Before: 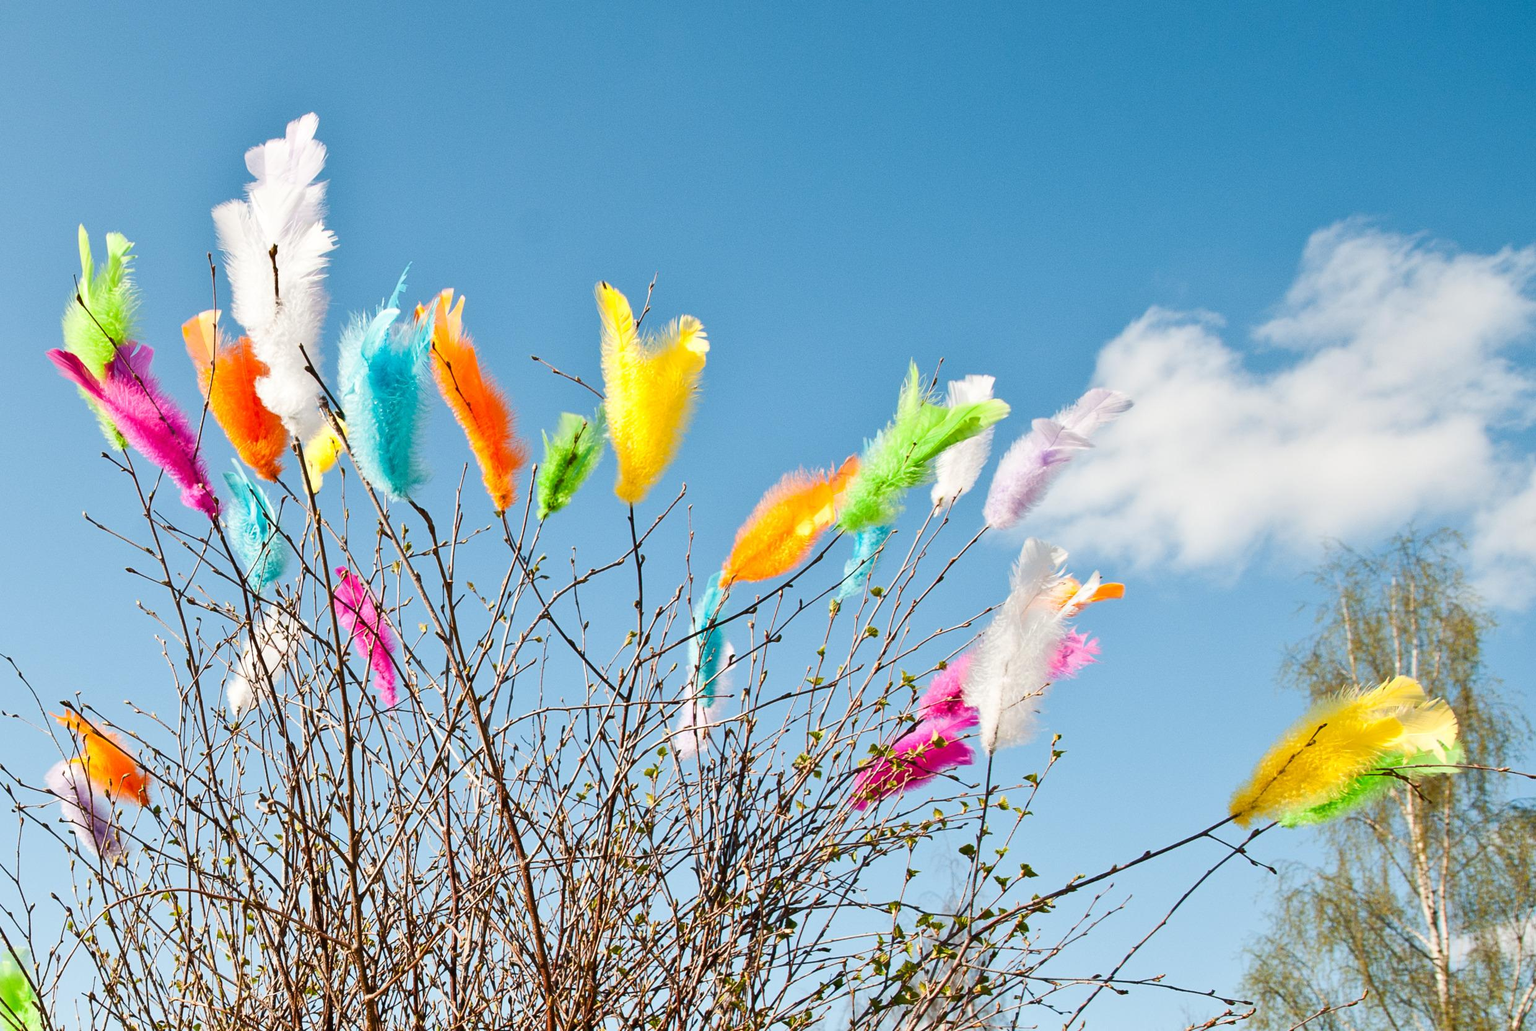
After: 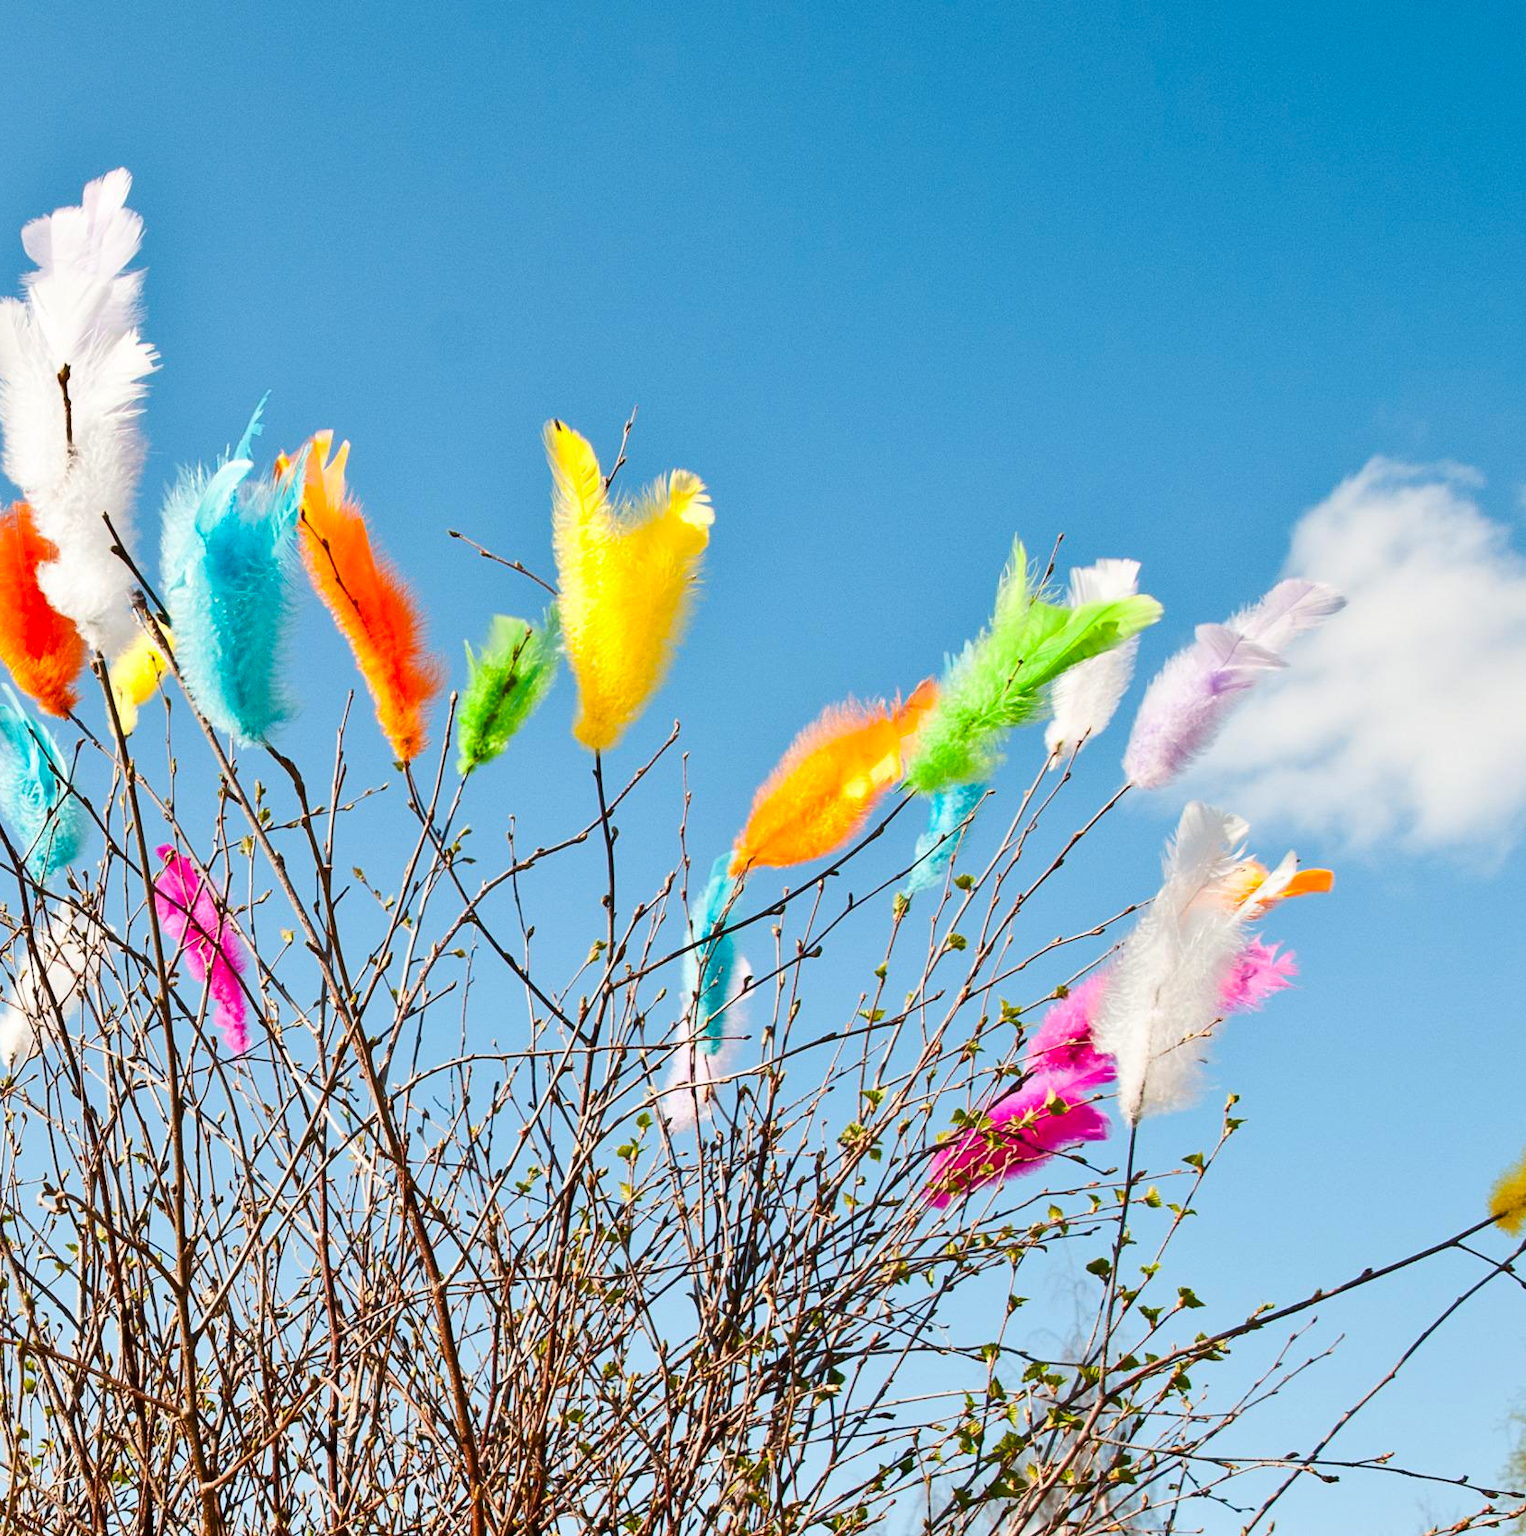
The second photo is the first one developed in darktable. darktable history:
contrast brightness saturation: contrast 0.04, saturation 0.16
crop and rotate: left 15.055%, right 18.278%
